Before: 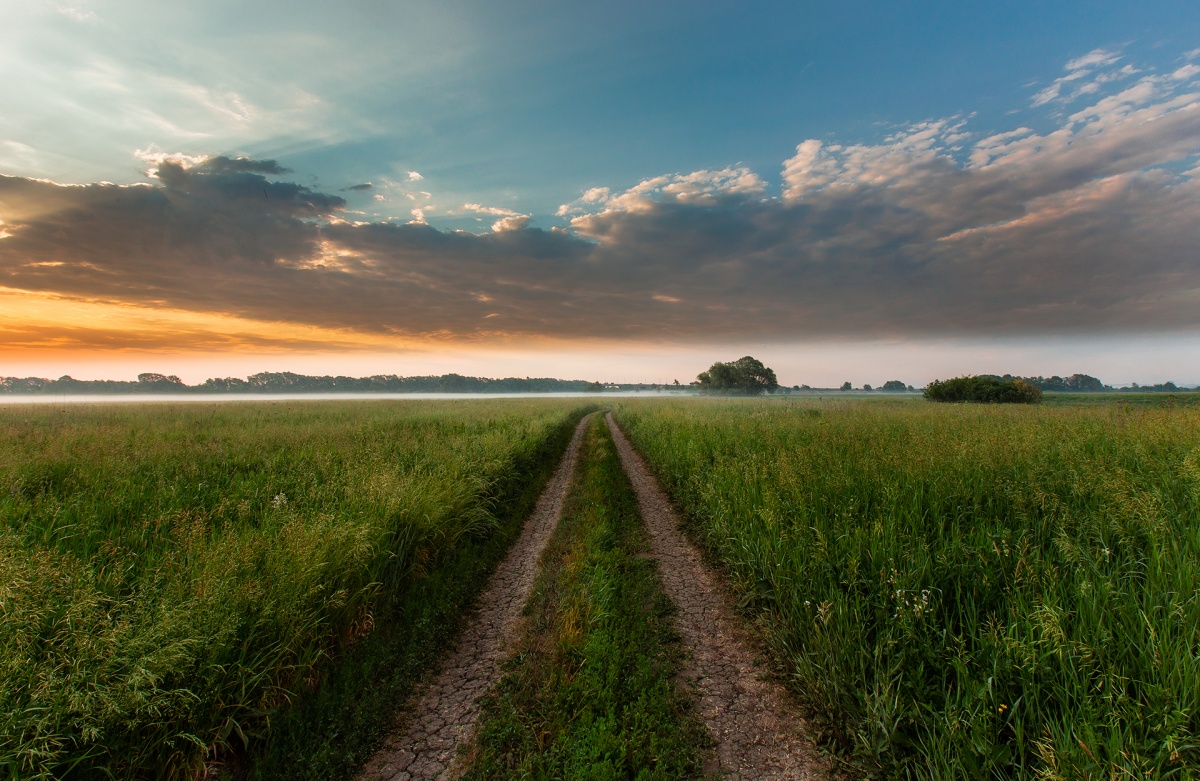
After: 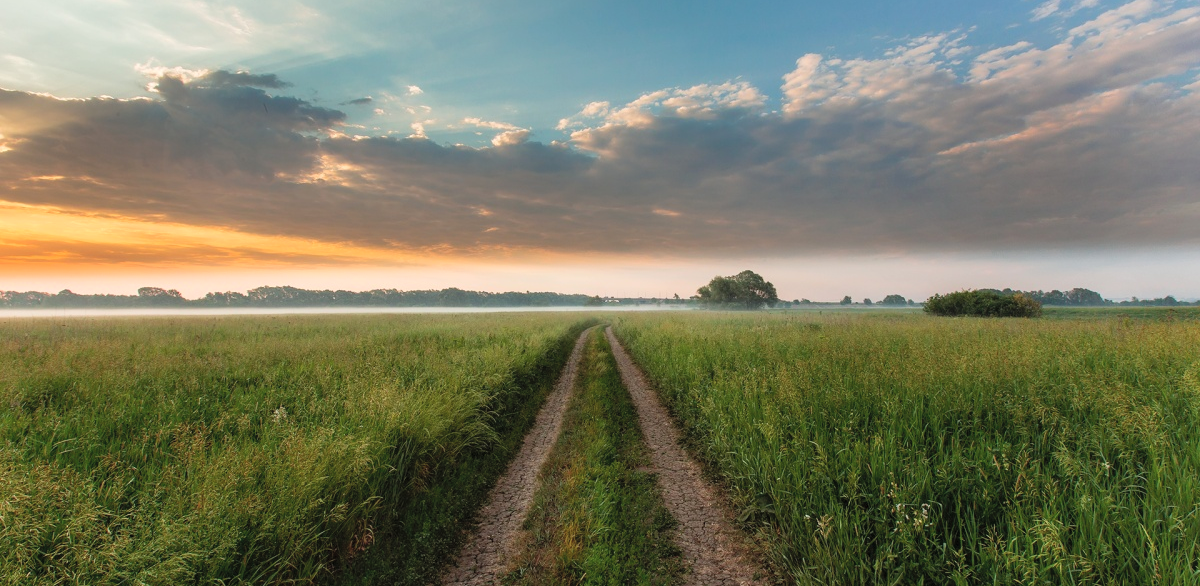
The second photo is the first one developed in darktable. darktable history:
crop: top 11.016%, bottom 13.909%
contrast brightness saturation: brightness 0.149
